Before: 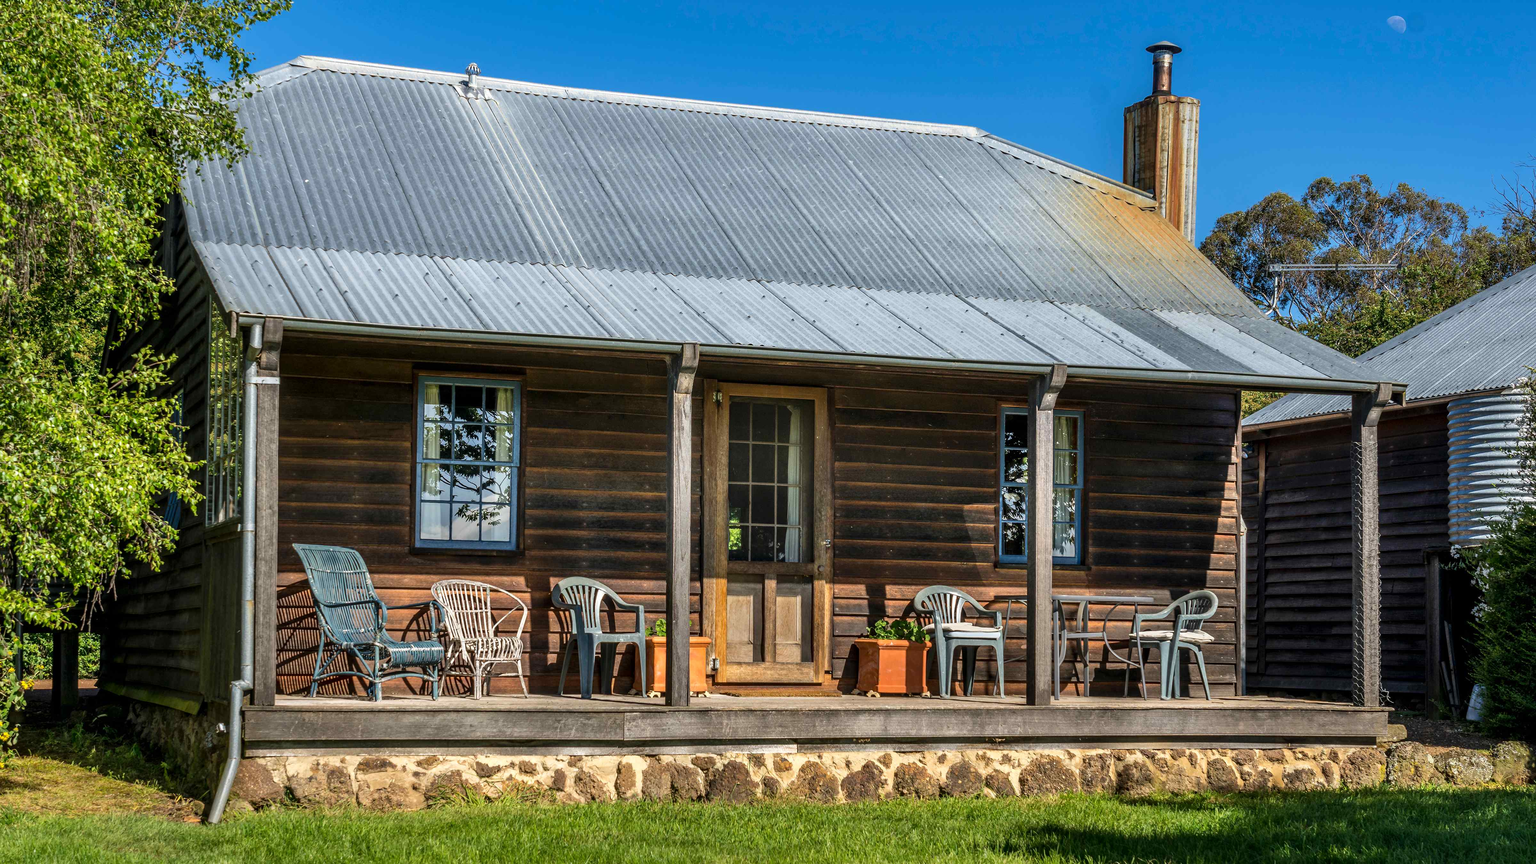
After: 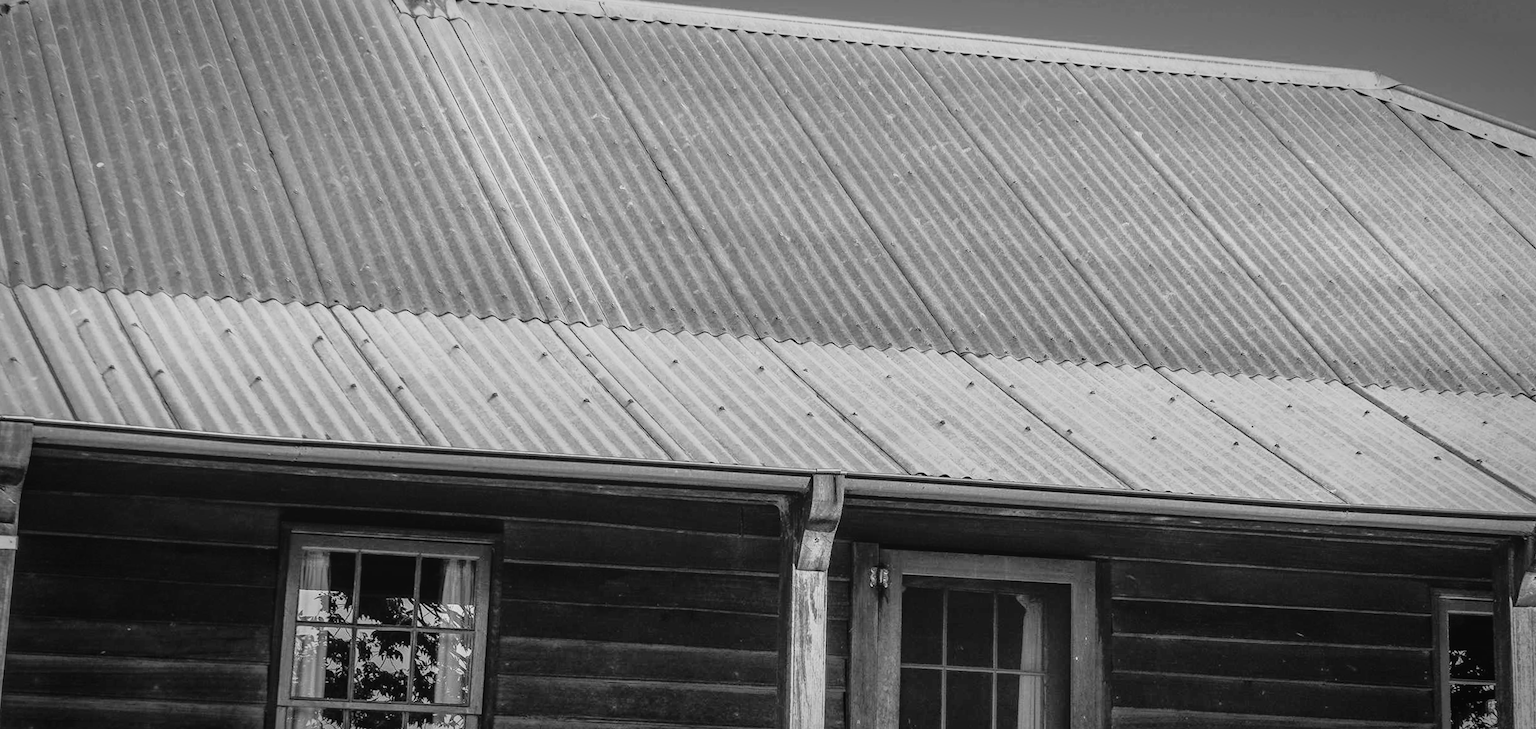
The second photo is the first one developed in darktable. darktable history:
crop: left 15.306%, top 9.065%, right 30.789%, bottom 48.638%
local contrast: detail 110%
tone curve: curves: ch0 [(0, 0.009) (0.105, 0.08) (0.195, 0.18) (0.283, 0.316) (0.384, 0.434) (0.485, 0.531) (0.638, 0.69) (0.81, 0.872) (1, 0.977)]; ch1 [(0, 0) (0.161, 0.092) (0.35, 0.33) (0.379, 0.401) (0.456, 0.469) (0.502, 0.5) (0.525, 0.514) (0.586, 0.604) (0.642, 0.645) (0.858, 0.817) (1, 0.942)]; ch2 [(0, 0) (0.371, 0.362) (0.437, 0.437) (0.48, 0.49) (0.53, 0.515) (0.56, 0.571) (0.622, 0.606) (0.881, 0.795) (1, 0.929)], color space Lab, independent channels, preserve colors none
monochrome: a -92.57, b 58.91
rotate and perspective: rotation 0.215°, lens shift (vertical) -0.139, crop left 0.069, crop right 0.939, crop top 0.002, crop bottom 0.996
vignetting: automatic ratio true
